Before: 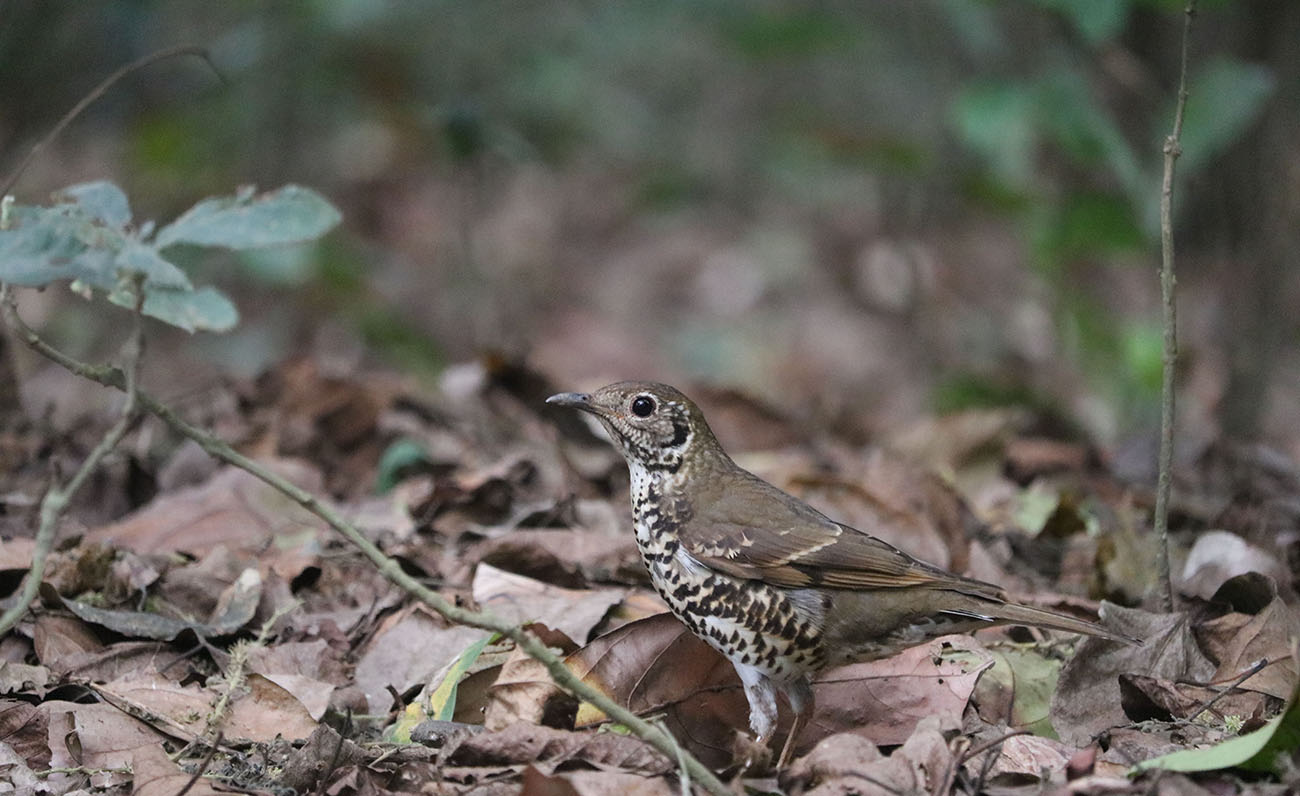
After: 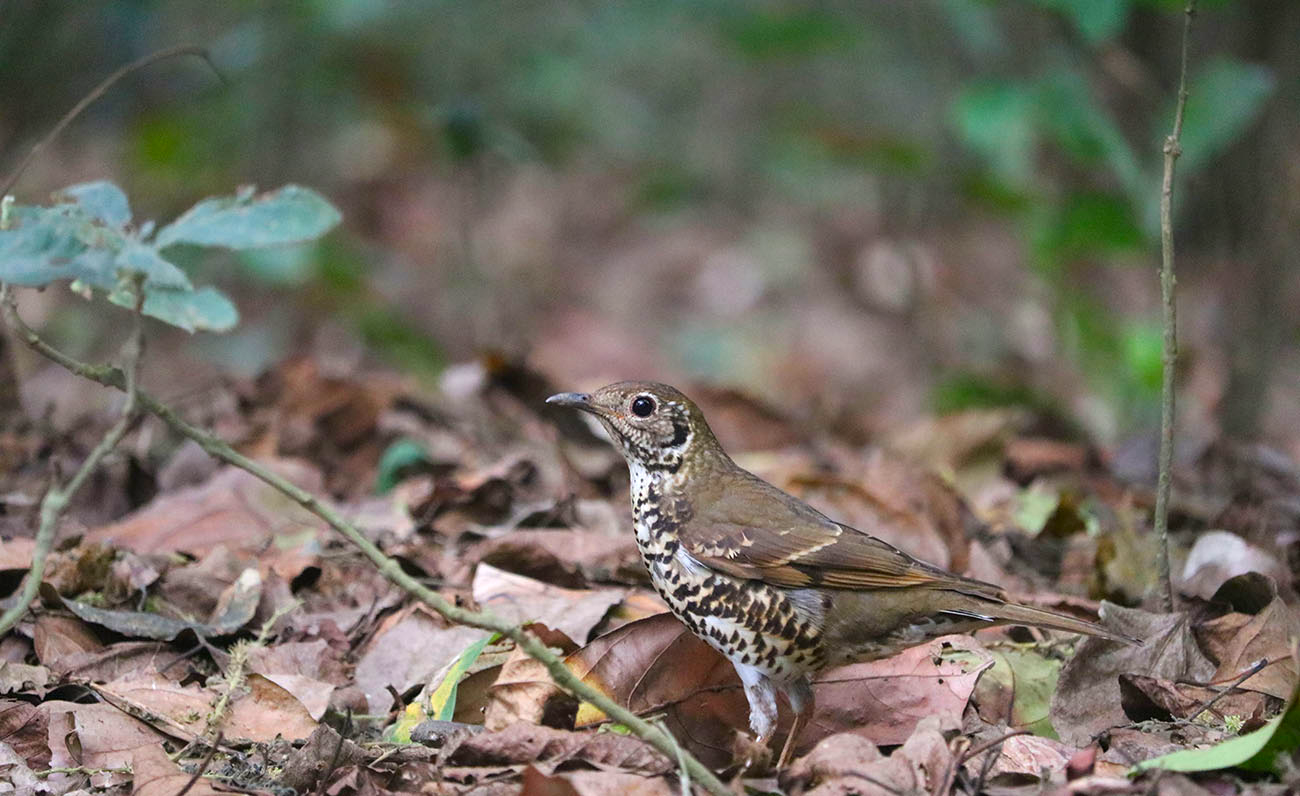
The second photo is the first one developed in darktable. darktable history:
contrast brightness saturation: saturation 0.487
exposure: exposure 0.293 EV, compensate highlight preservation false
